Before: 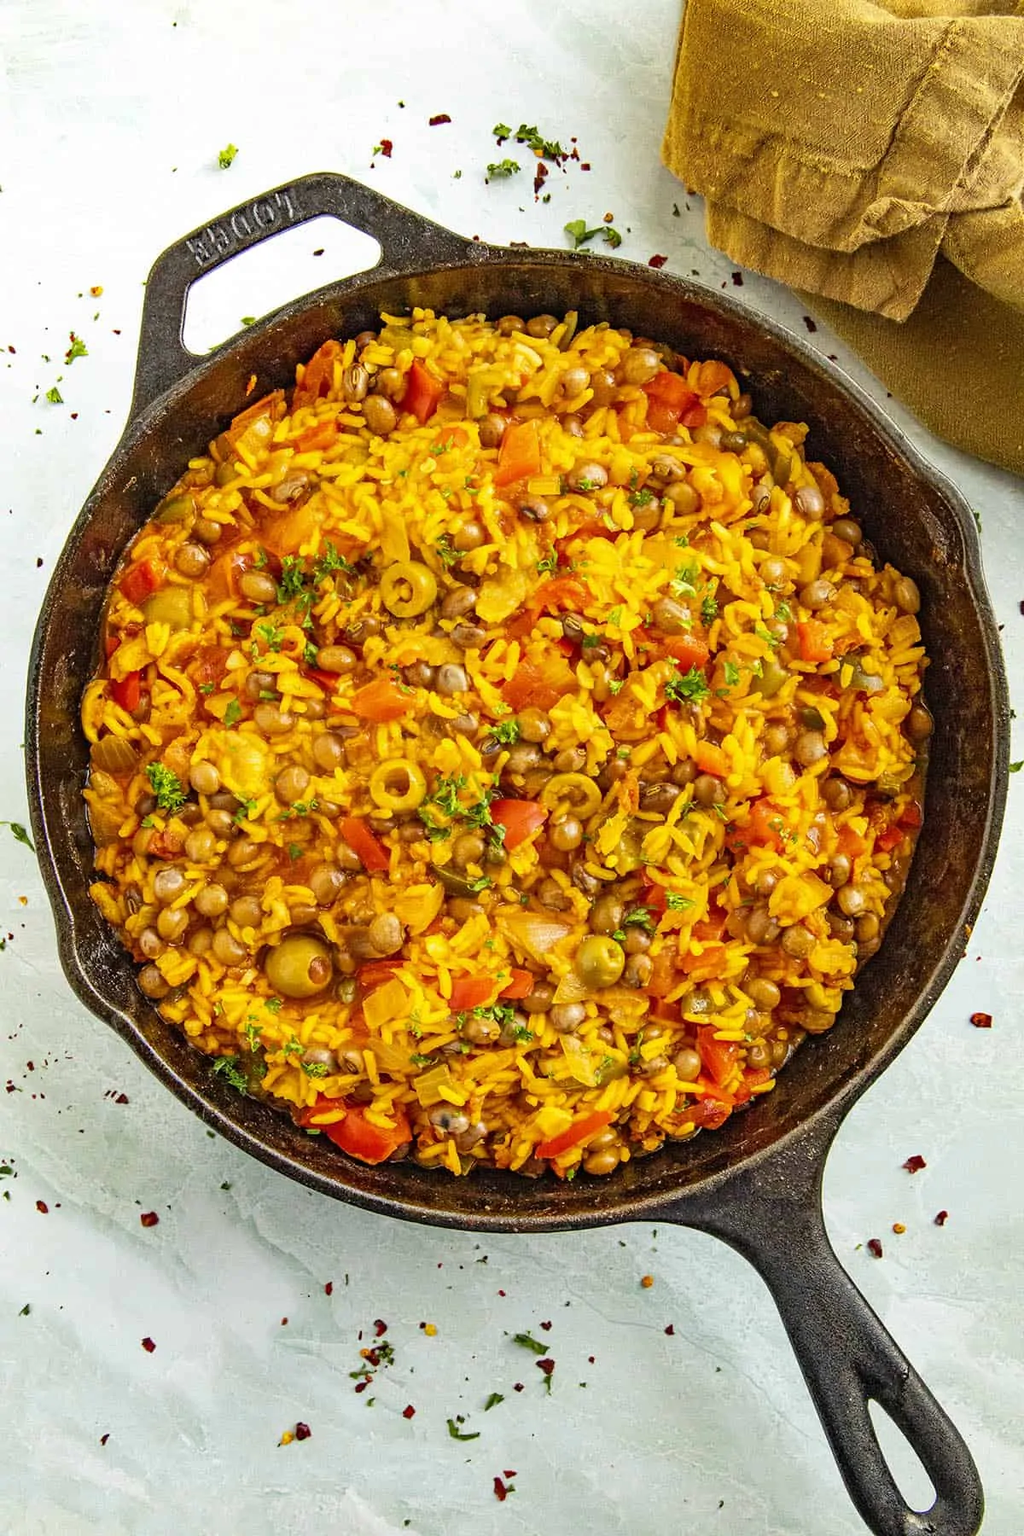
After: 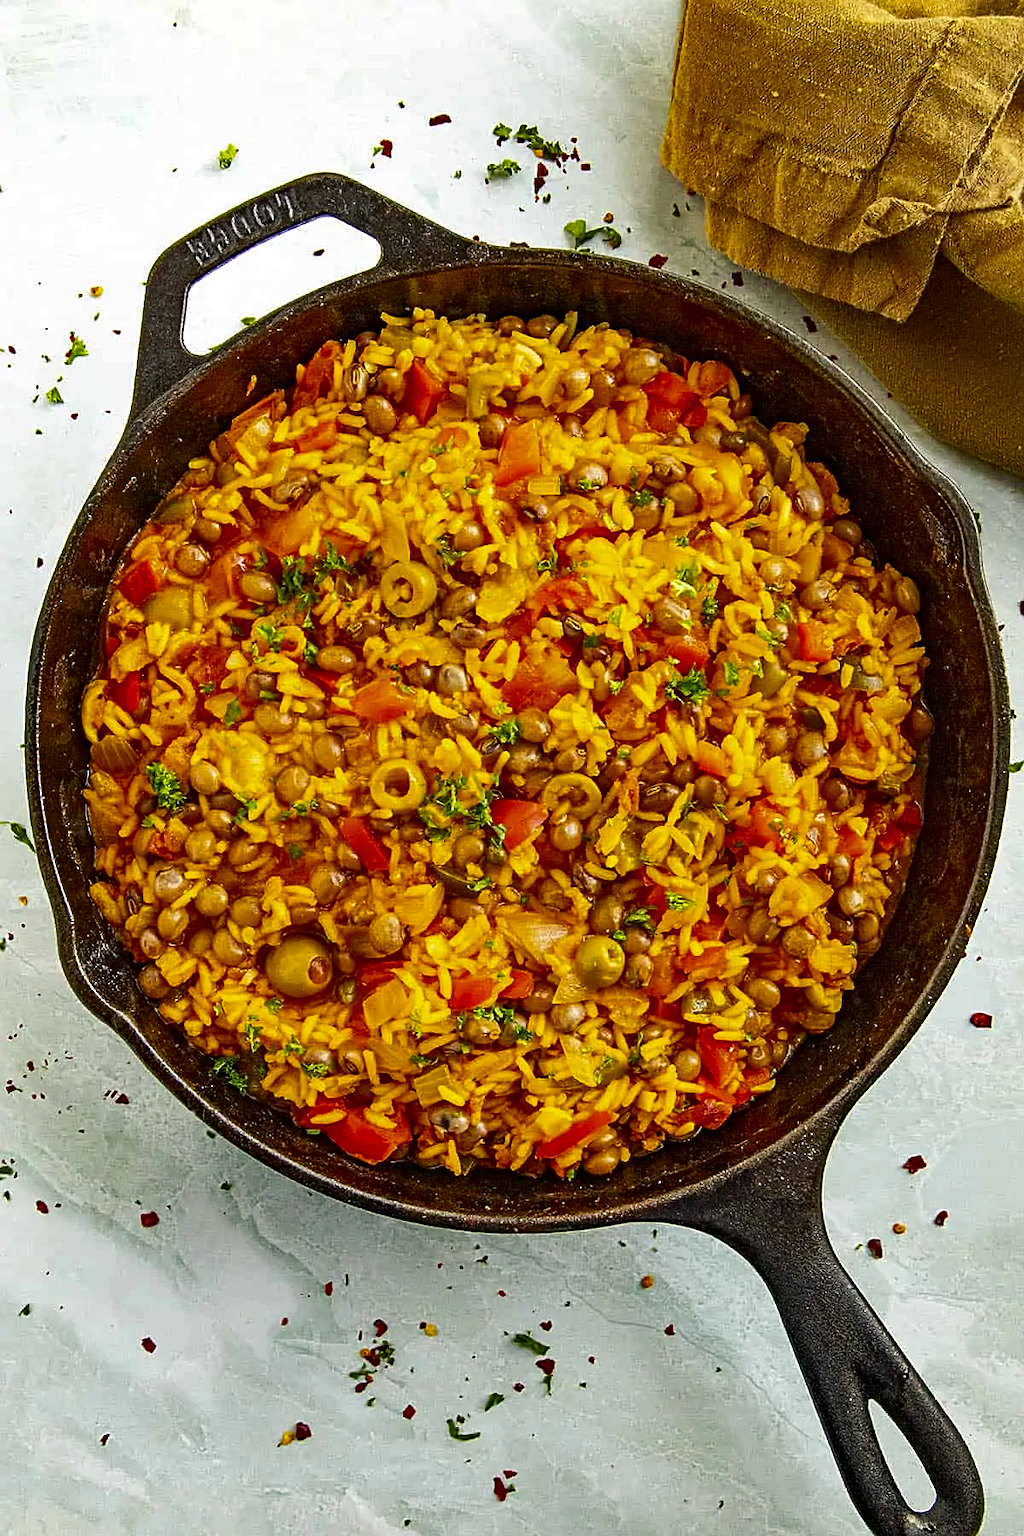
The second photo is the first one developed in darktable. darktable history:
sharpen: on, module defaults
haze removal: strength 0.29, distance 0.25, compatibility mode true, adaptive false
contrast brightness saturation: brightness -0.2, saturation 0.08
